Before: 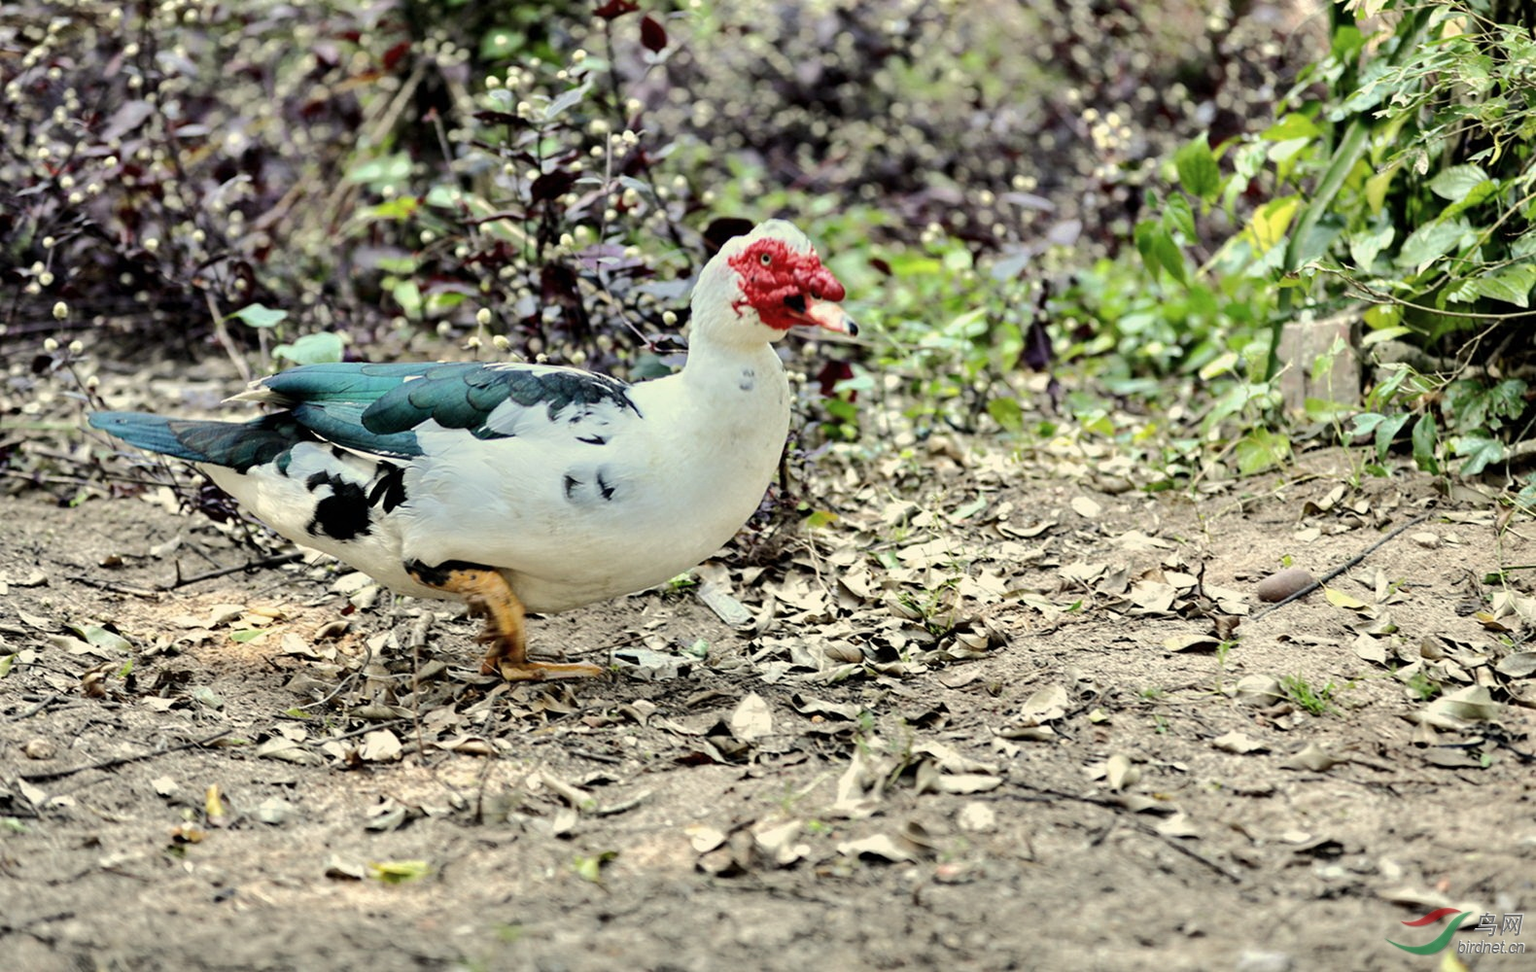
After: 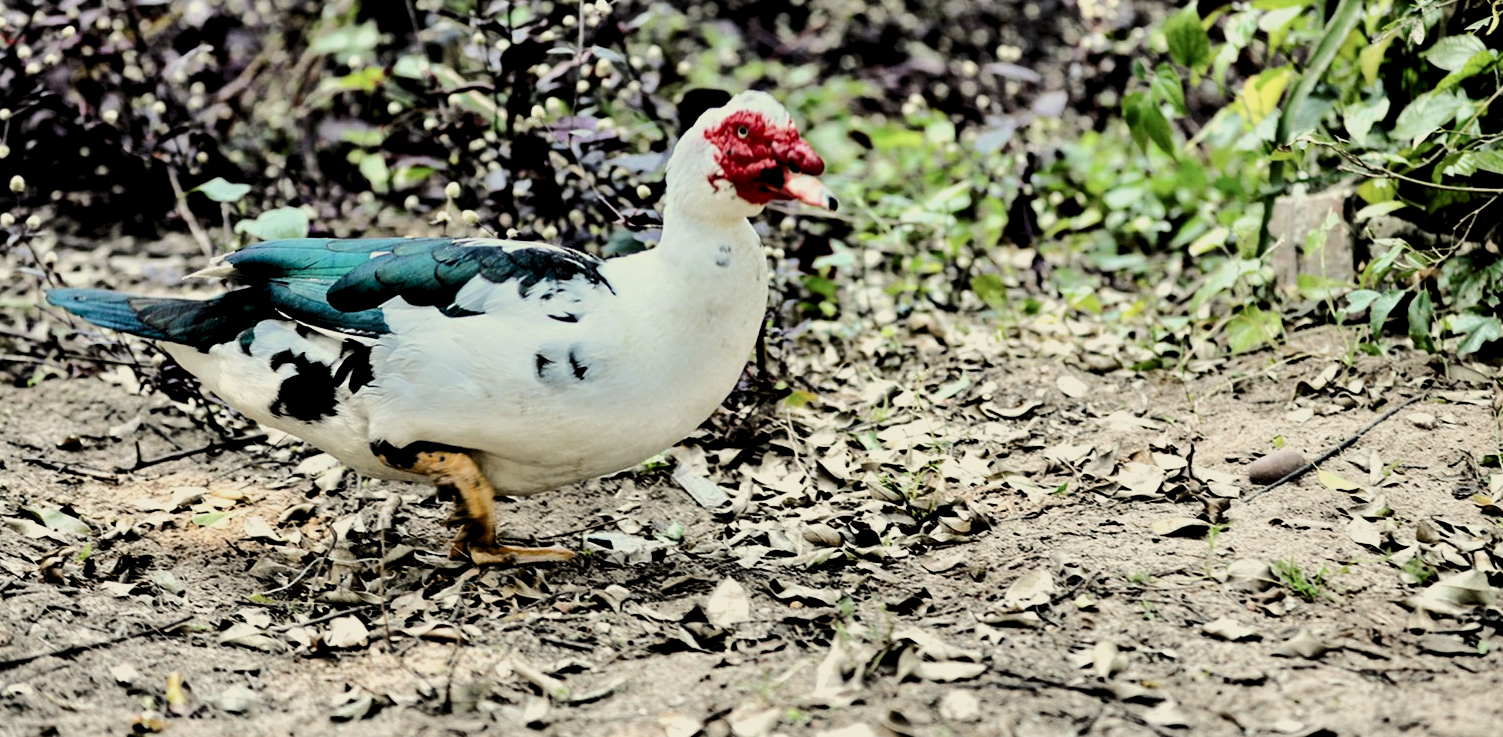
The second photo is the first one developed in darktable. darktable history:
contrast brightness saturation: contrast 0.187, brightness -0.105, saturation 0.208
levels: levels [0.031, 0.5, 0.969]
color zones: curves: ch0 [(0, 0.5) (0.143, 0.5) (0.286, 0.5) (0.429, 0.504) (0.571, 0.5) (0.714, 0.509) (0.857, 0.5) (1, 0.5)]; ch1 [(0, 0.425) (0.143, 0.425) (0.286, 0.375) (0.429, 0.405) (0.571, 0.5) (0.714, 0.47) (0.857, 0.425) (1, 0.435)]; ch2 [(0, 0.5) (0.143, 0.5) (0.286, 0.5) (0.429, 0.517) (0.571, 0.5) (0.714, 0.51) (0.857, 0.5) (1, 0.5)]
crop and rotate: left 2.907%, top 13.569%, right 1.906%, bottom 12.701%
filmic rgb: black relative exposure -5.01 EV, white relative exposure 3.95 EV, hardness 2.88, contrast 1.195
